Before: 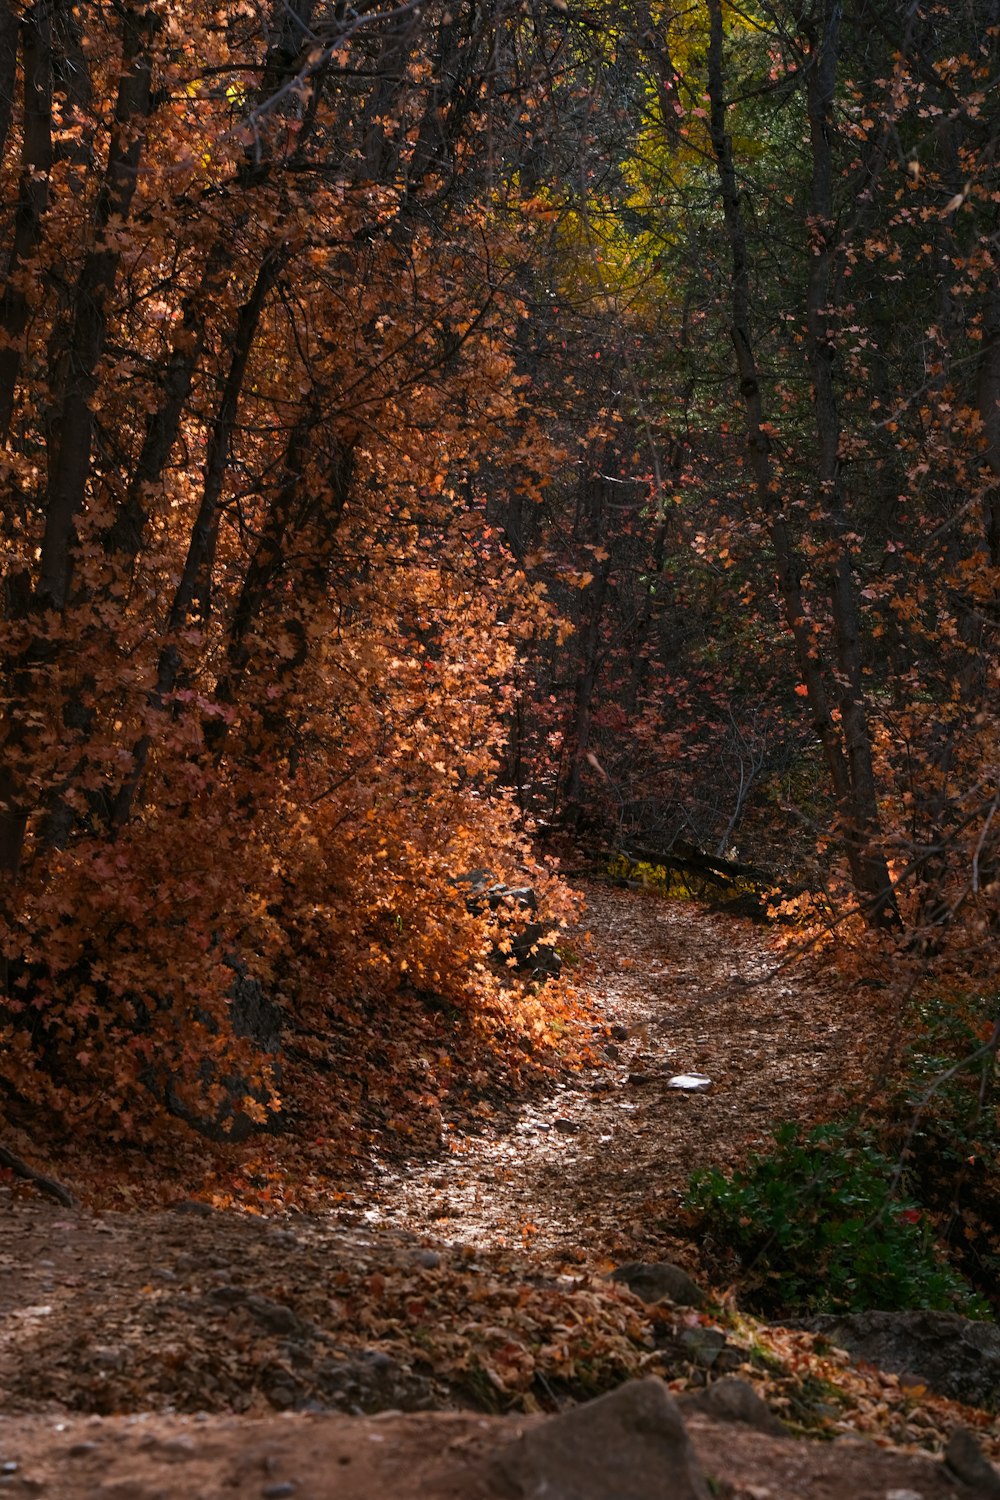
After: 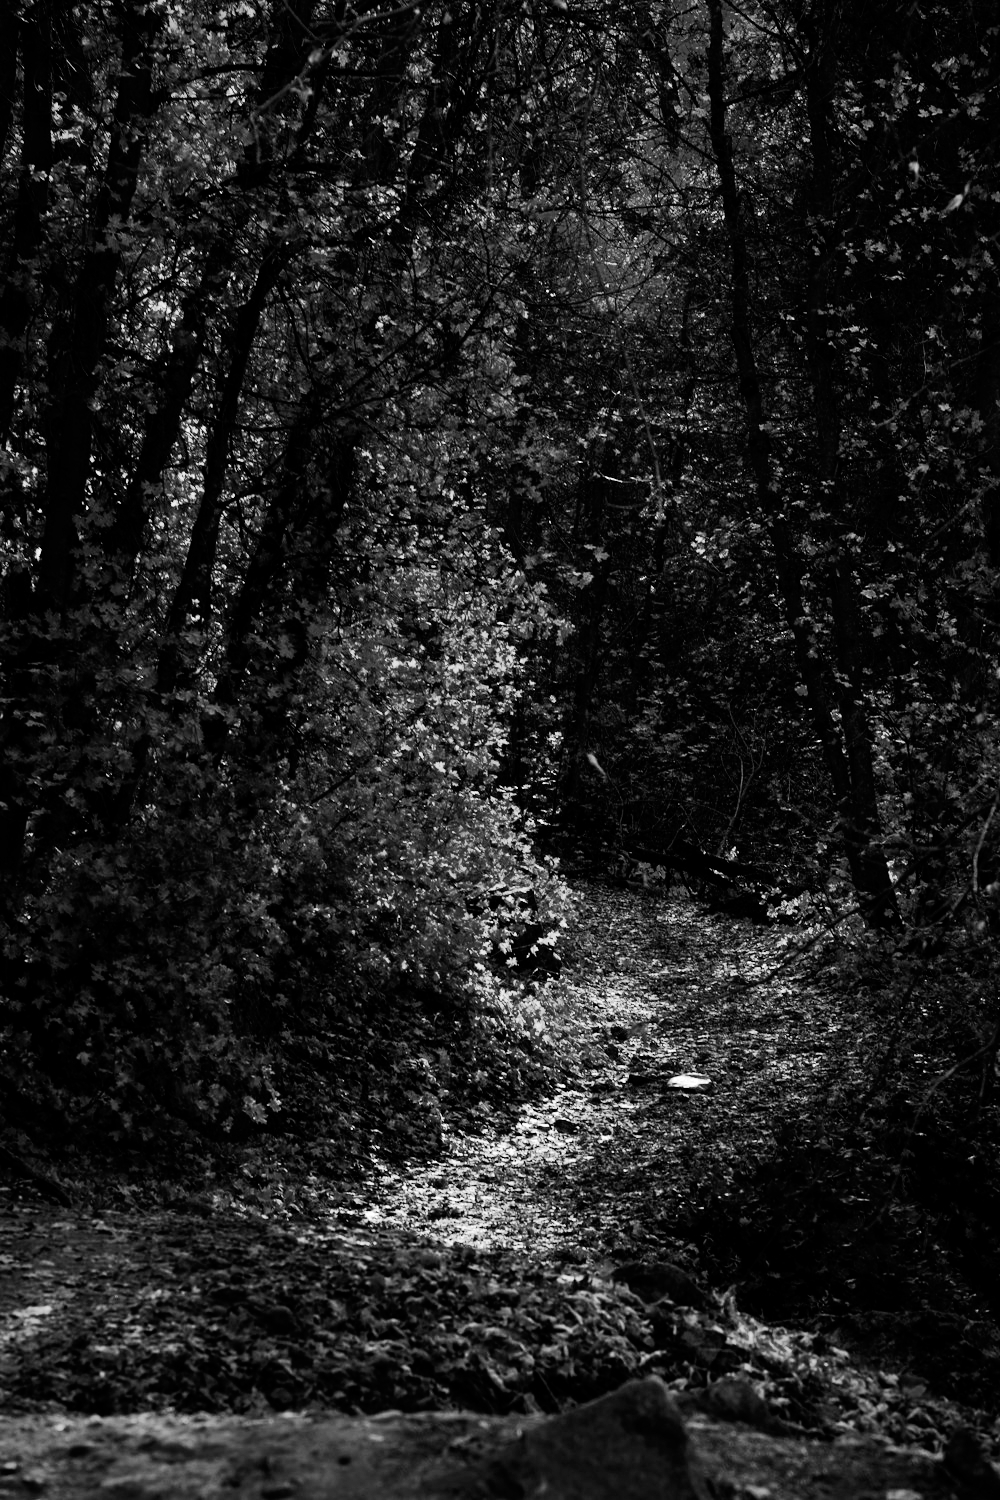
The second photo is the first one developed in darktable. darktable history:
vignetting: unbound false
exposure: exposure 0.197 EV, compensate highlight preservation false
tone curve: curves: ch0 [(0, 0) (0.003, 0.001) (0.011, 0.001) (0.025, 0.001) (0.044, 0.001) (0.069, 0.003) (0.1, 0.007) (0.136, 0.013) (0.177, 0.032) (0.224, 0.083) (0.277, 0.157) (0.335, 0.237) (0.399, 0.334) (0.468, 0.446) (0.543, 0.562) (0.623, 0.683) (0.709, 0.801) (0.801, 0.869) (0.898, 0.918) (1, 1)], preserve colors none
contrast brightness saturation: contrast 0.15, brightness 0.05
monochrome: a 0, b 0, size 0.5, highlights 0.57
